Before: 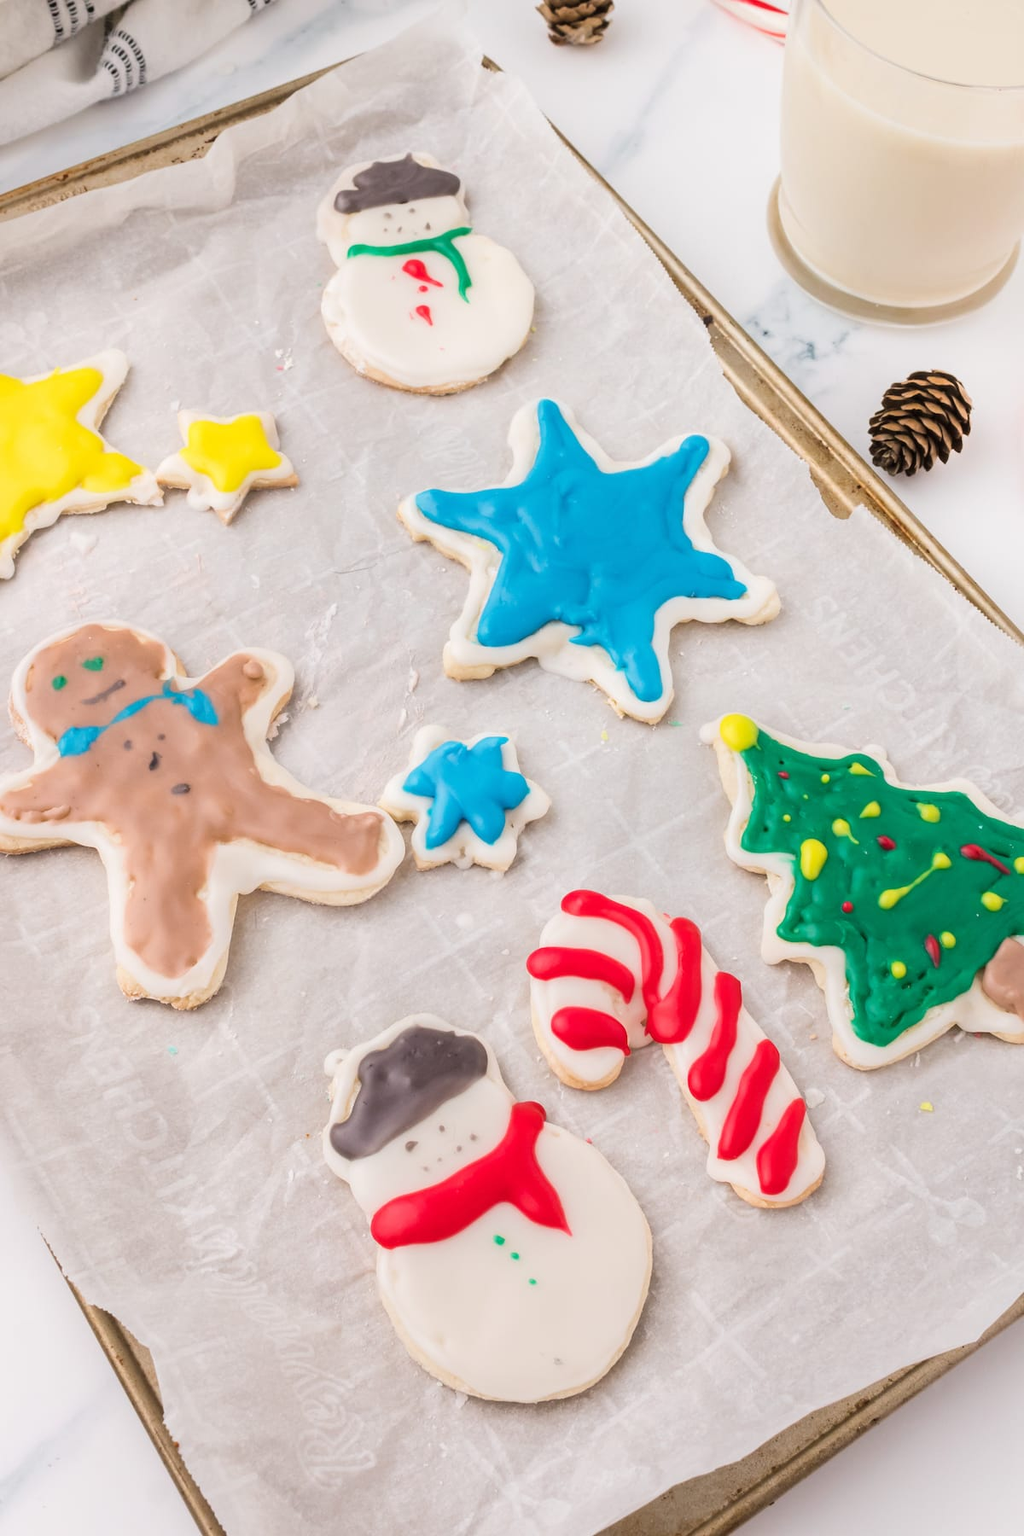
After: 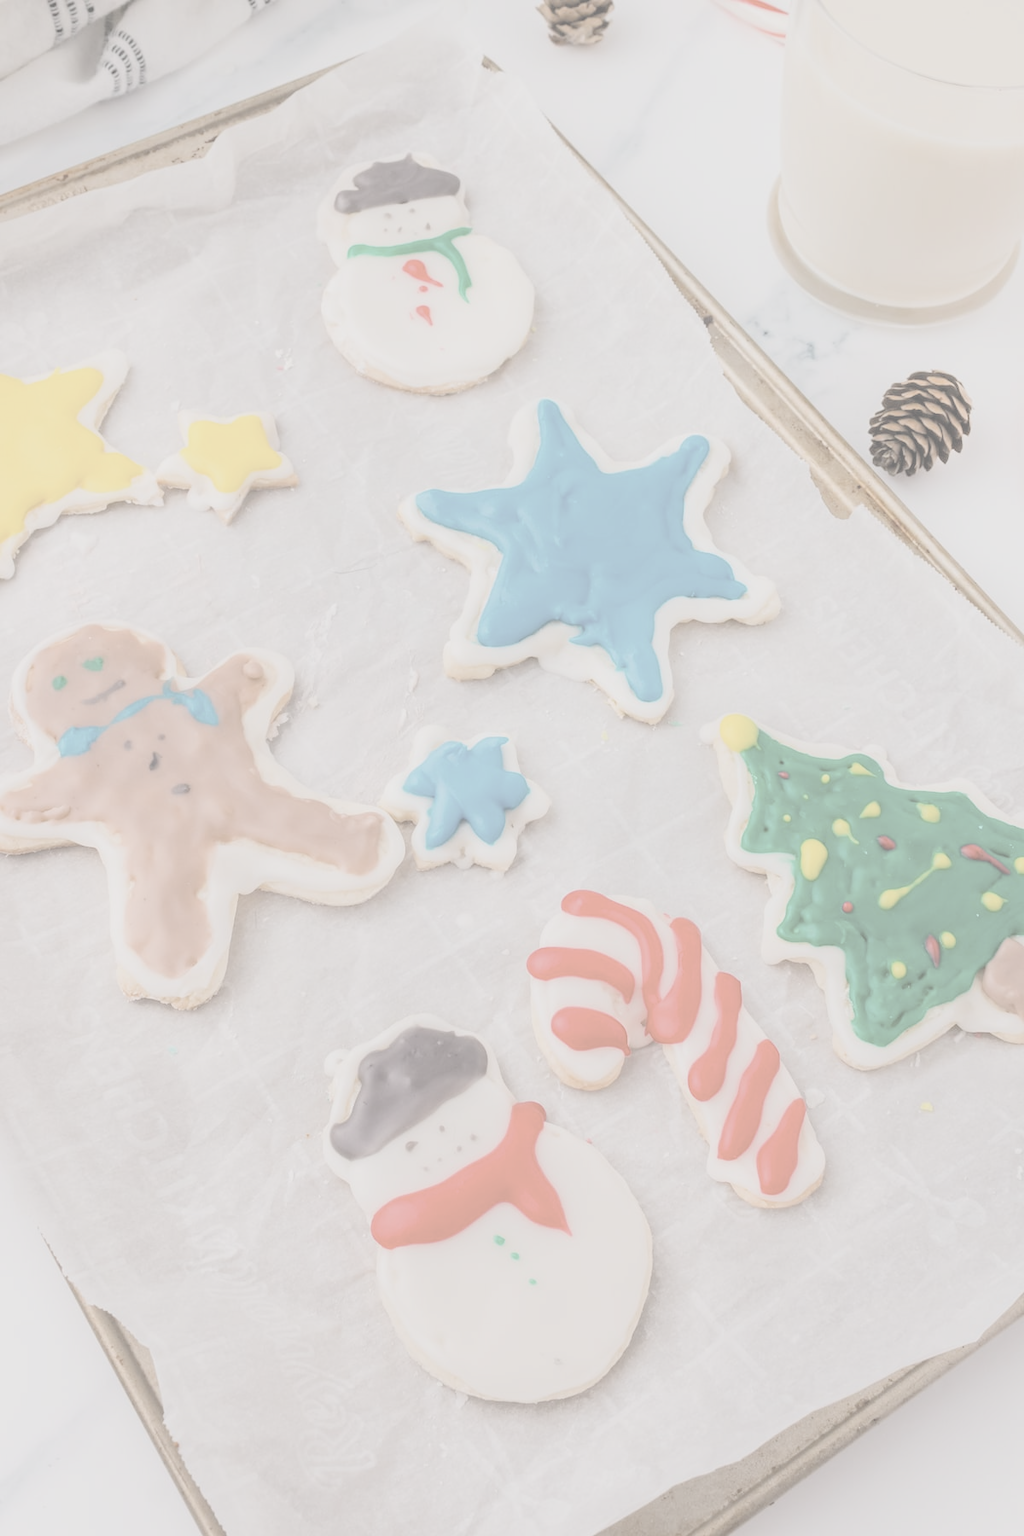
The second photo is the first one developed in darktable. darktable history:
contrast brightness saturation: contrast -0.32, brightness 0.75, saturation -0.78
color balance rgb: perceptual saturation grading › global saturation 20%, global vibrance 20%
